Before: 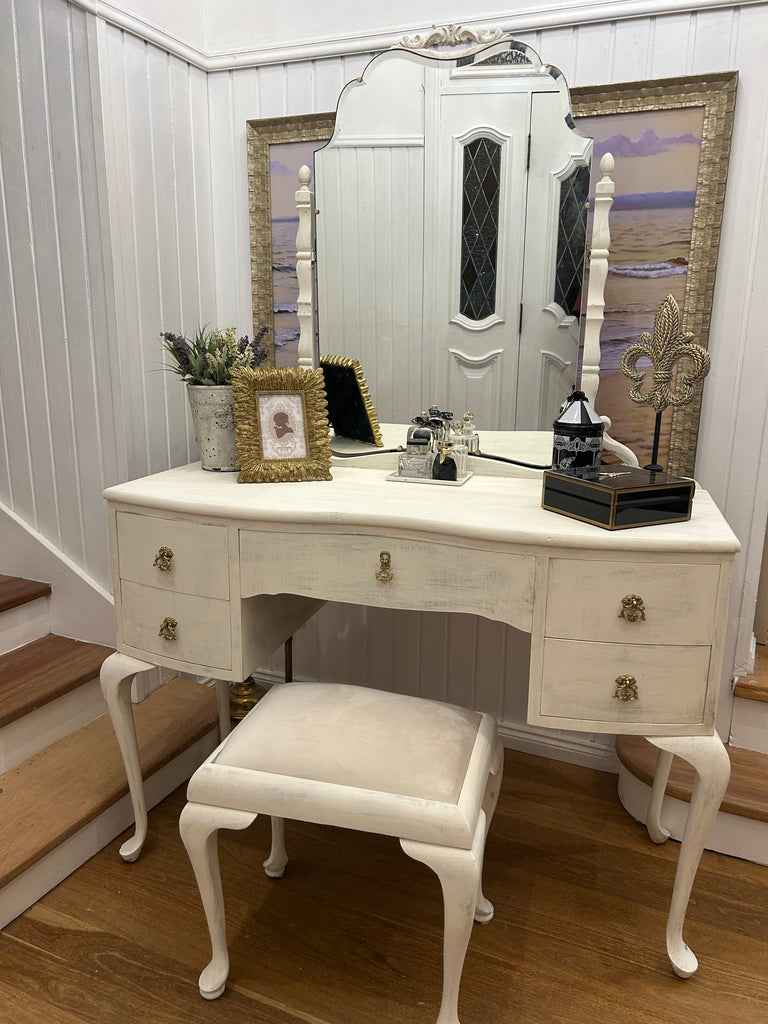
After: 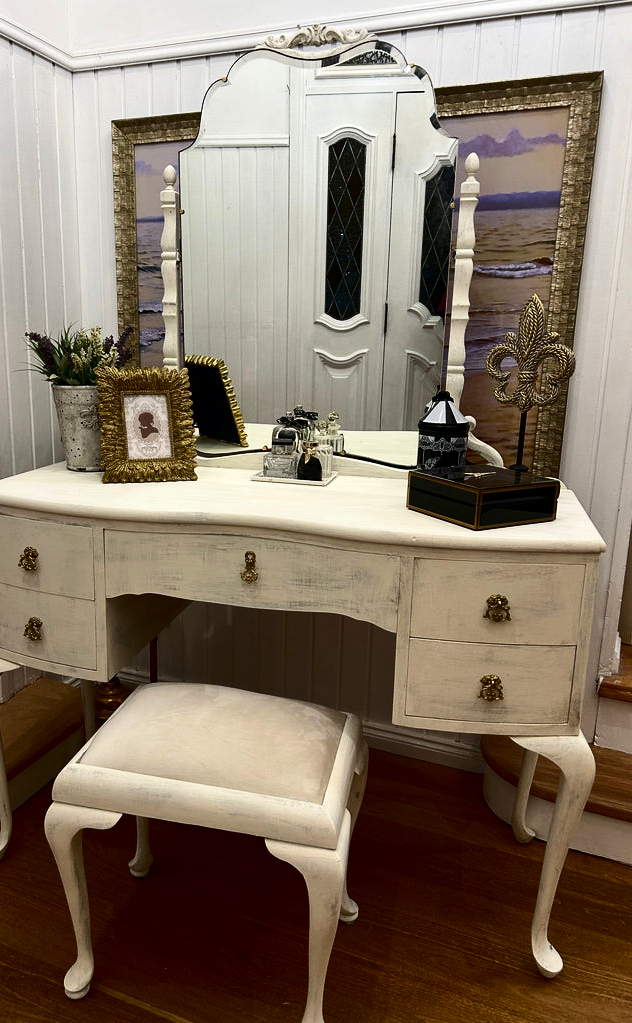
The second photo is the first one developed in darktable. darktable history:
crop: left 17.582%, bottom 0.031%
contrast brightness saturation: contrast 0.24, brightness -0.24, saturation 0.14
